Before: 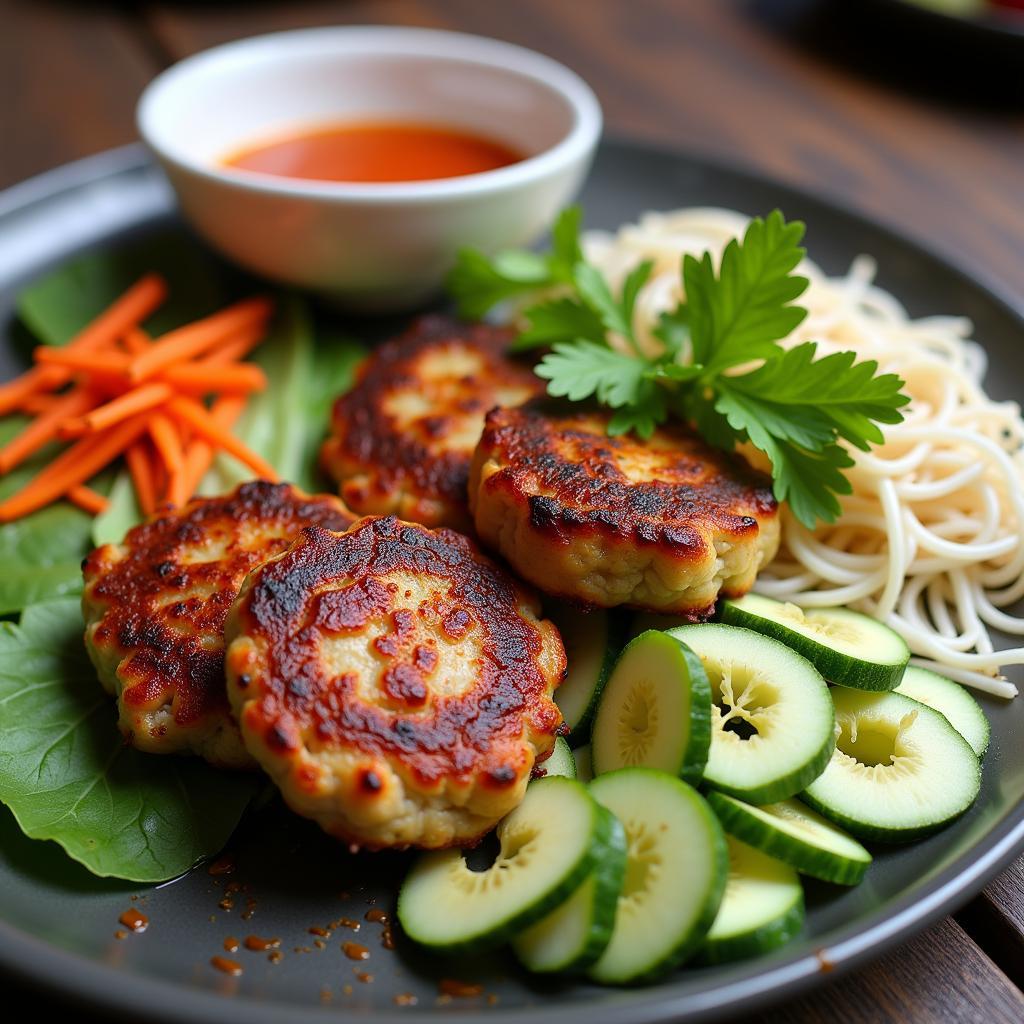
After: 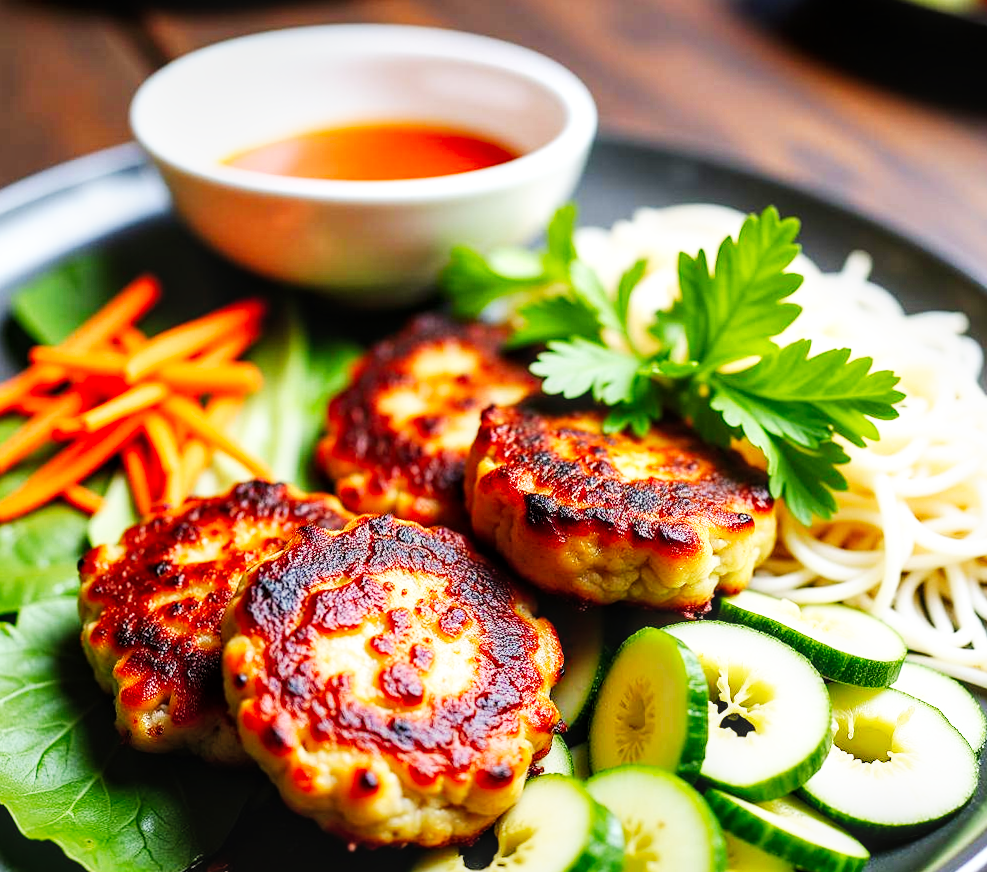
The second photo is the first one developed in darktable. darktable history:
base curve: curves: ch0 [(0, 0) (0.007, 0.004) (0.027, 0.03) (0.046, 0.07) (0.207, 0.54) (0.442, 0.872) (0.673, 0.972) (1, 1)], preserve colors none
crop and rotate: angle 0.28°, left 0.214%, right 2.887%, bottom 14.339%
local contrast: on, module defaults
